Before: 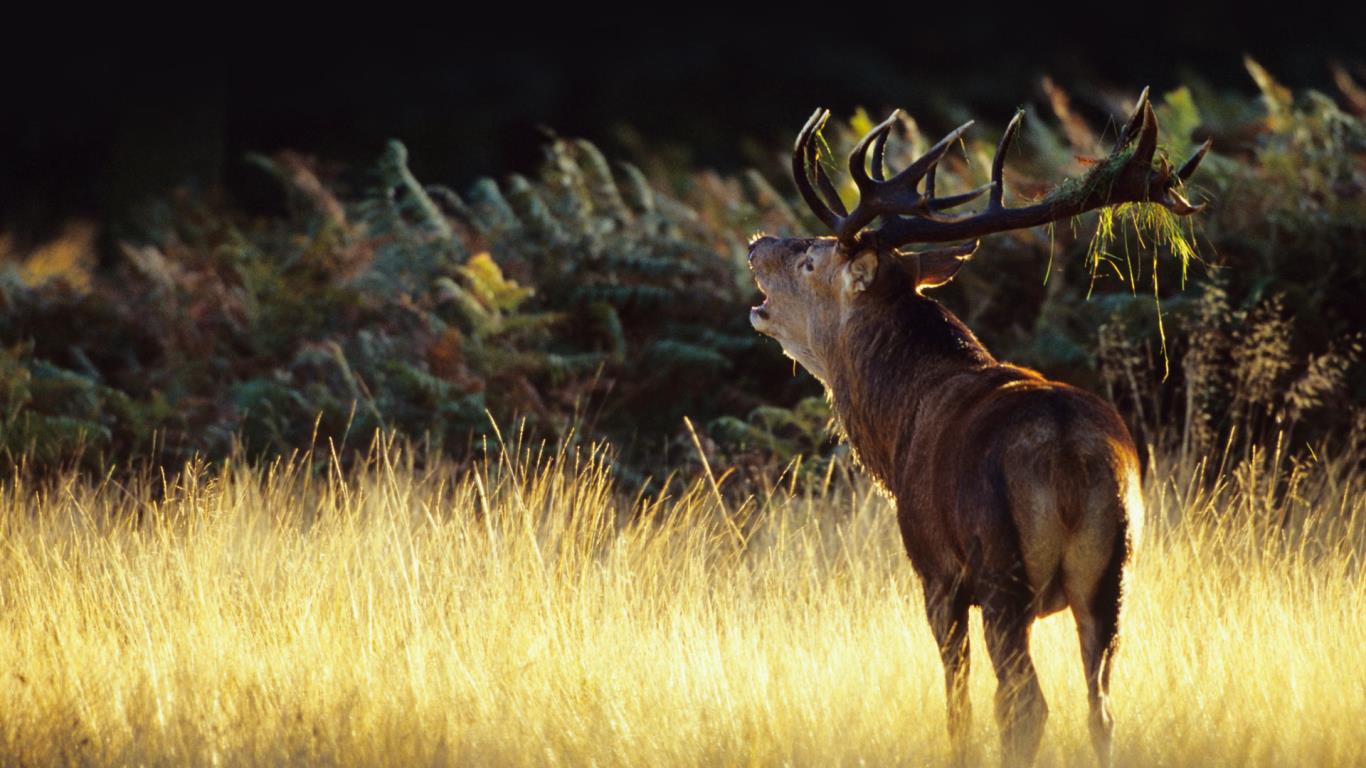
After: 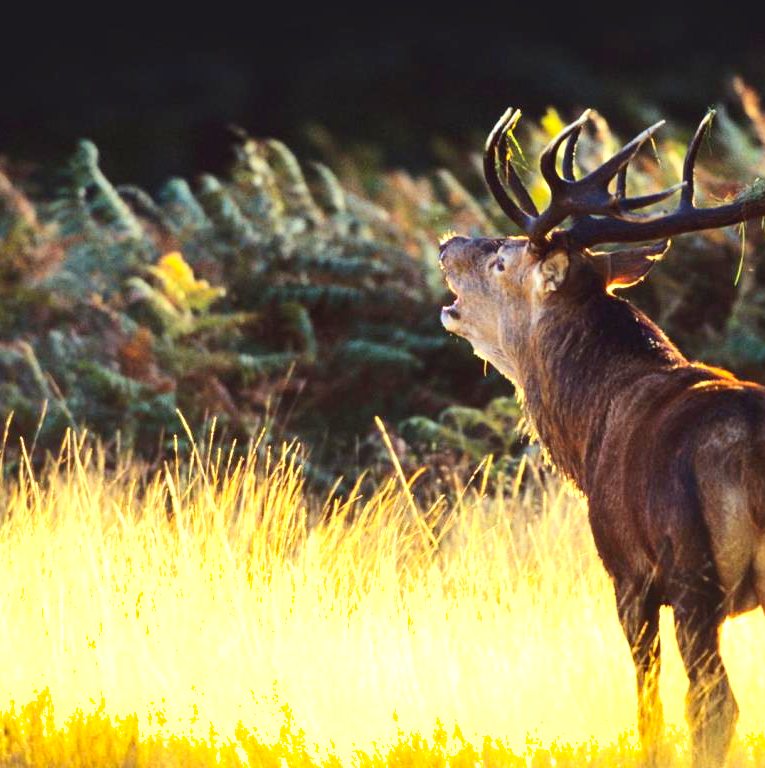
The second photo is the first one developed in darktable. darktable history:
shadows and highlights: shadows 5.14, soften with gaussian
crop and rotate: left 22.665%, right 21.32%
exposure: black level correction -0.001, exposure 0.909 EV, compensate highlight preservation false
tone equalizer: on, module defaults
contrast brightness saturation: contrast 0.204, brightness 0.156, saturation 0.22
